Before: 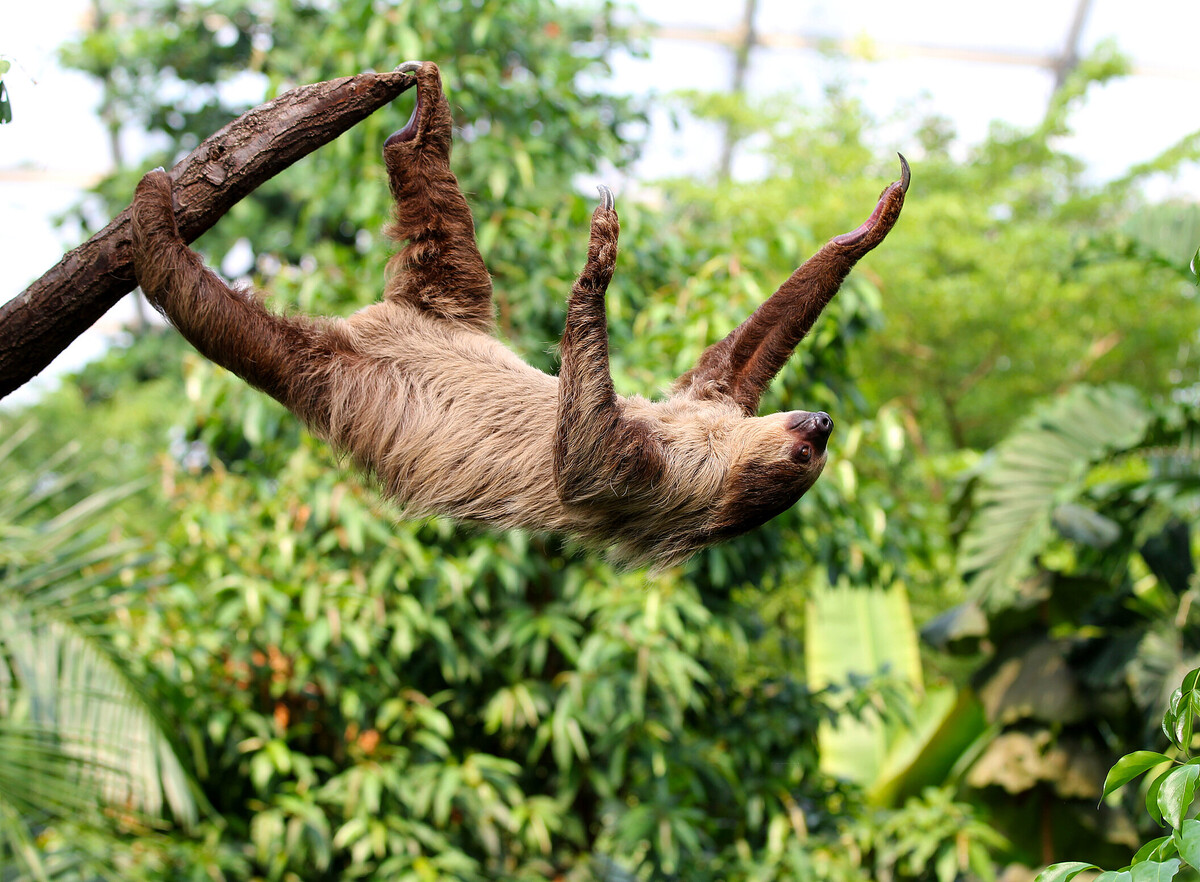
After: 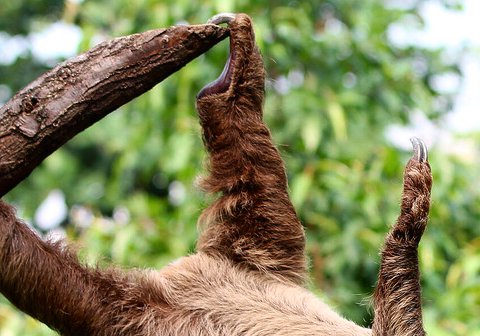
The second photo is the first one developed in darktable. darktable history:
crop: left 15.59%, top 5.457%, right 44.395%, bottom 56.342%
tone curve: curves: ch0 [(0, 0) (0.003, 0.01) (0.011, 0.015) (0.025, 0.023) (0.044, 0.037) (0.069, 0.055) (0.1, 0.08) (0.136, 0.114) (0.177, 0.155) (0.224, 0.201) (0.277, 0.254) (0.335, 0.319) (0.399, 0.387) (0.468, 0.459) (0.543, 0.544) (0.623, 0.634) (0.709, 0.731) (0.801, 0.827) (0.898, 0.921) (1, 1)], color space Lab, independent channels, preserve colors none
